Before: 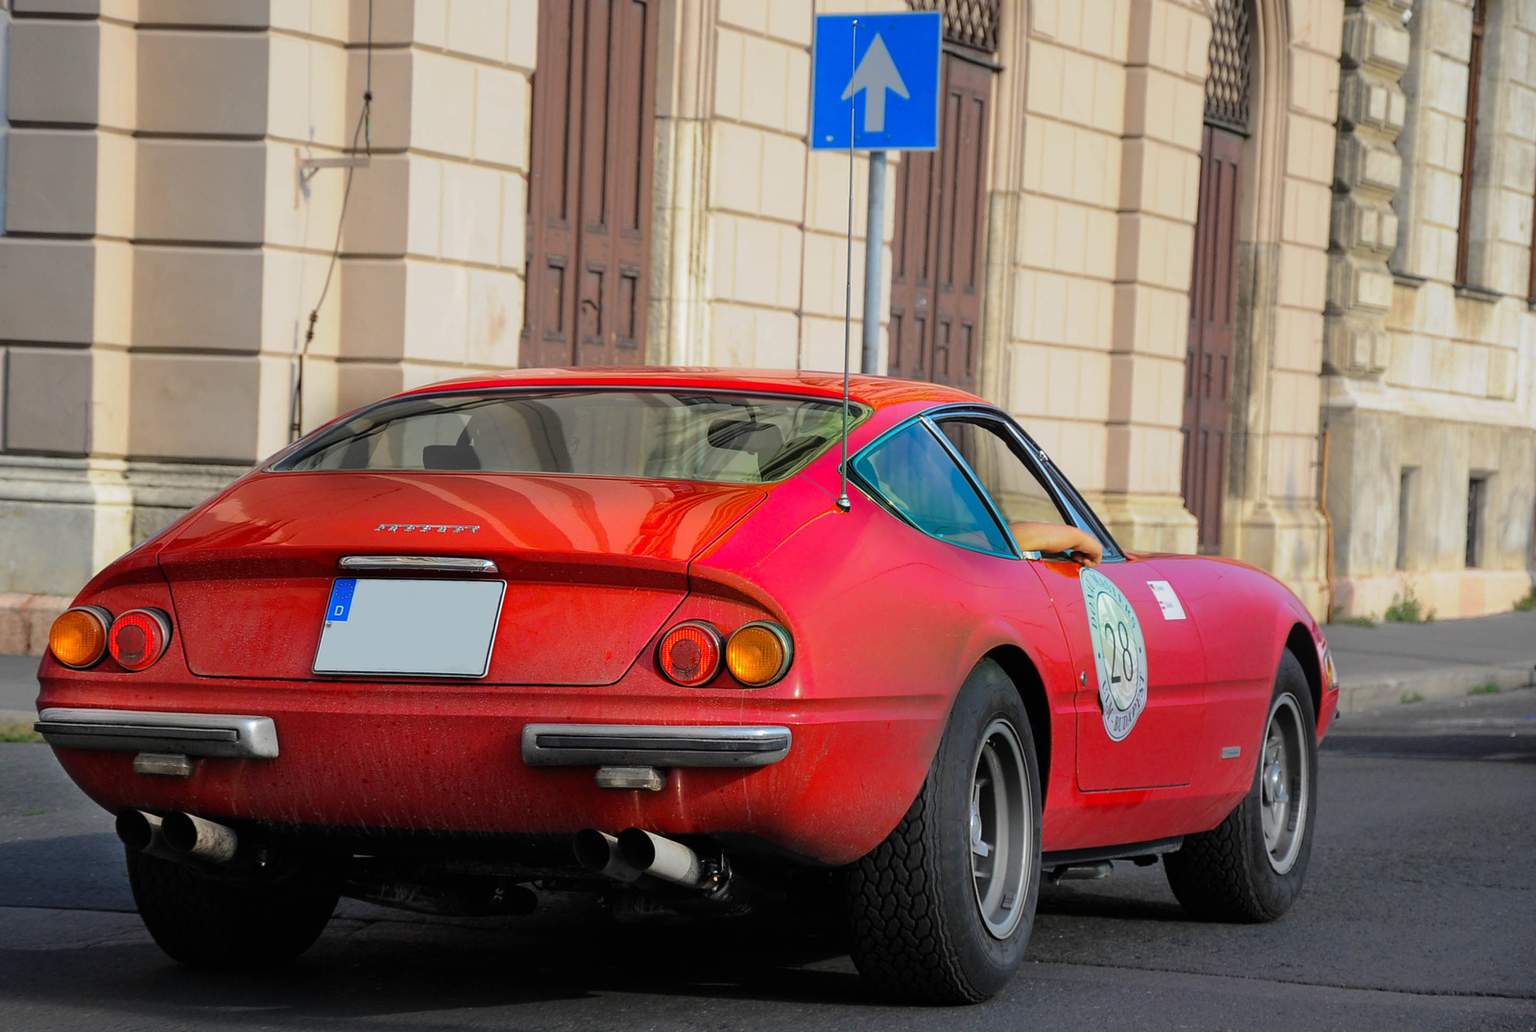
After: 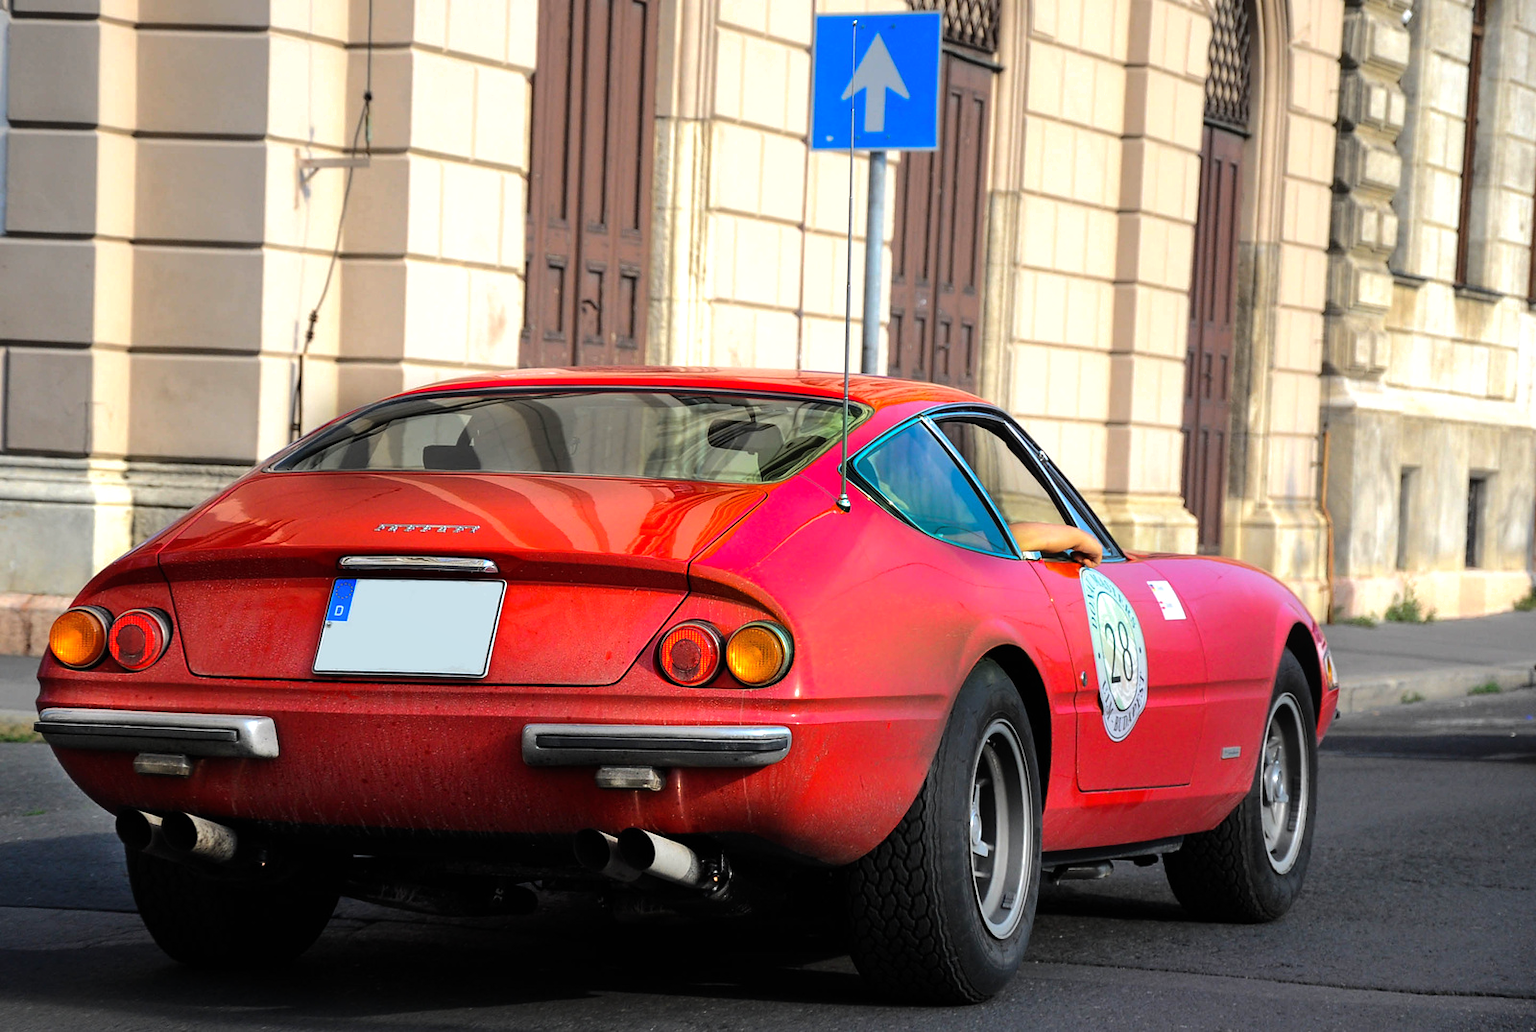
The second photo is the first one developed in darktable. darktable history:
levels: levels [0, 0.498, 1]
shadows and highlights: shadows 8.96, white point adjustment 0.937, highlights -38.2
tone equalizer: -8 EV -0.787 EV, -7 EV -0.688 EV, -6 EV -0.618 EV, -5 EV -0.395 EV, -3 EV 0.381 EV, -2 EV 0.6 EV, -1 EV 0.676 EV, +0 EV 0.761 EV, edges refinement/feathering 500, mask exposure compensation -1.57 EV, preserve details no
